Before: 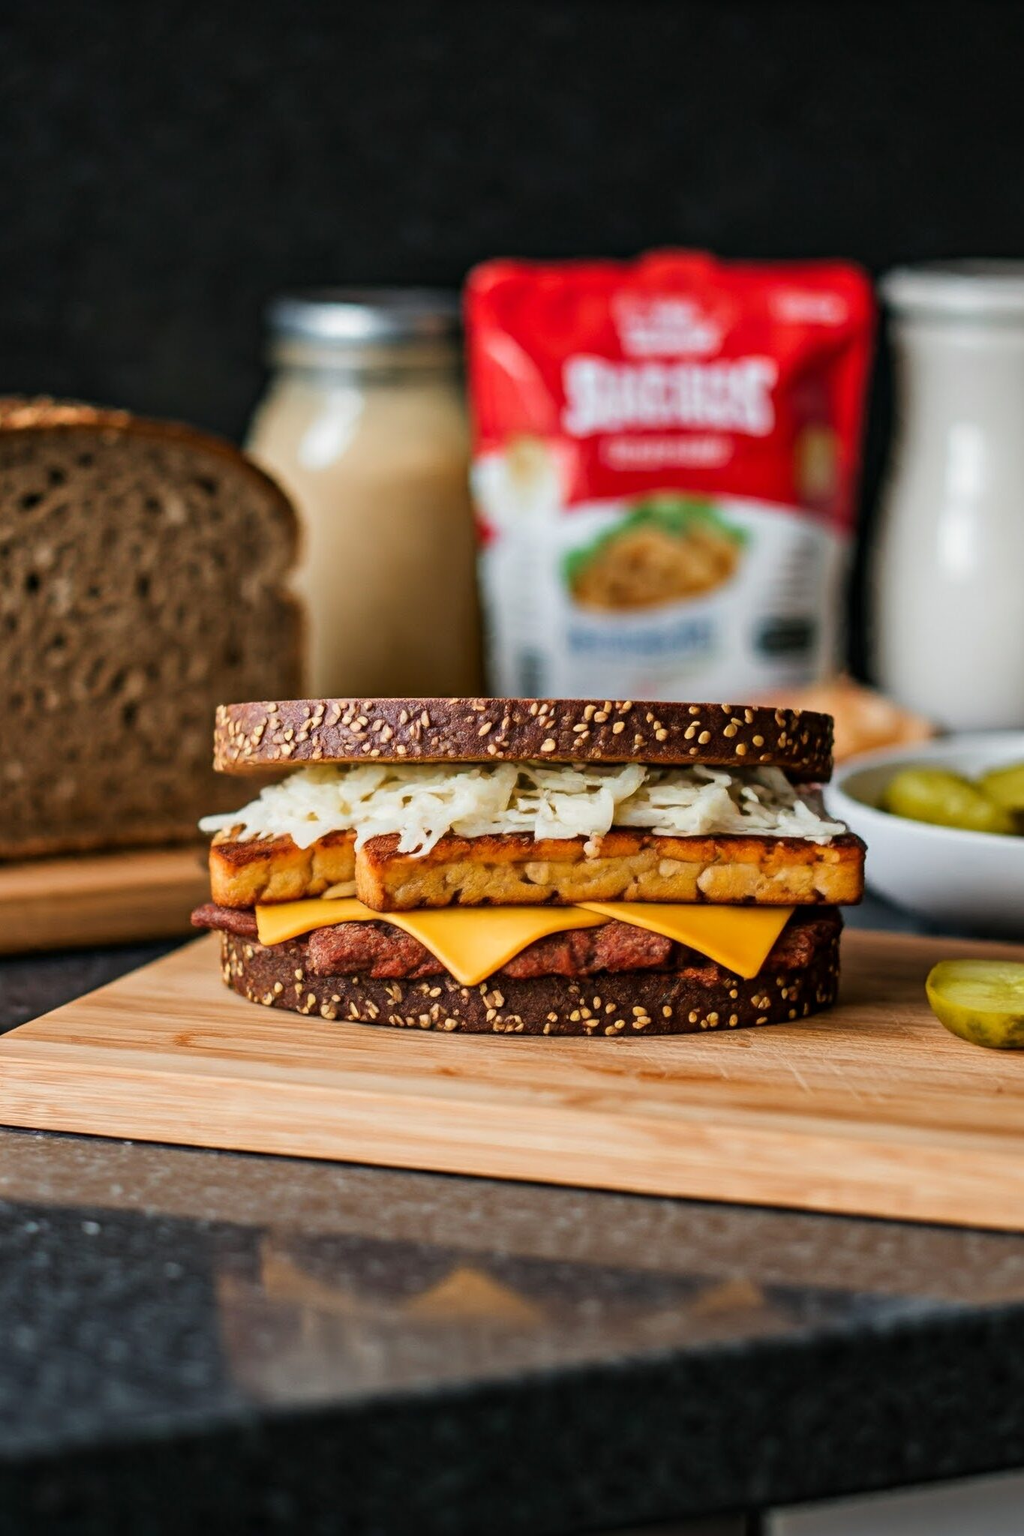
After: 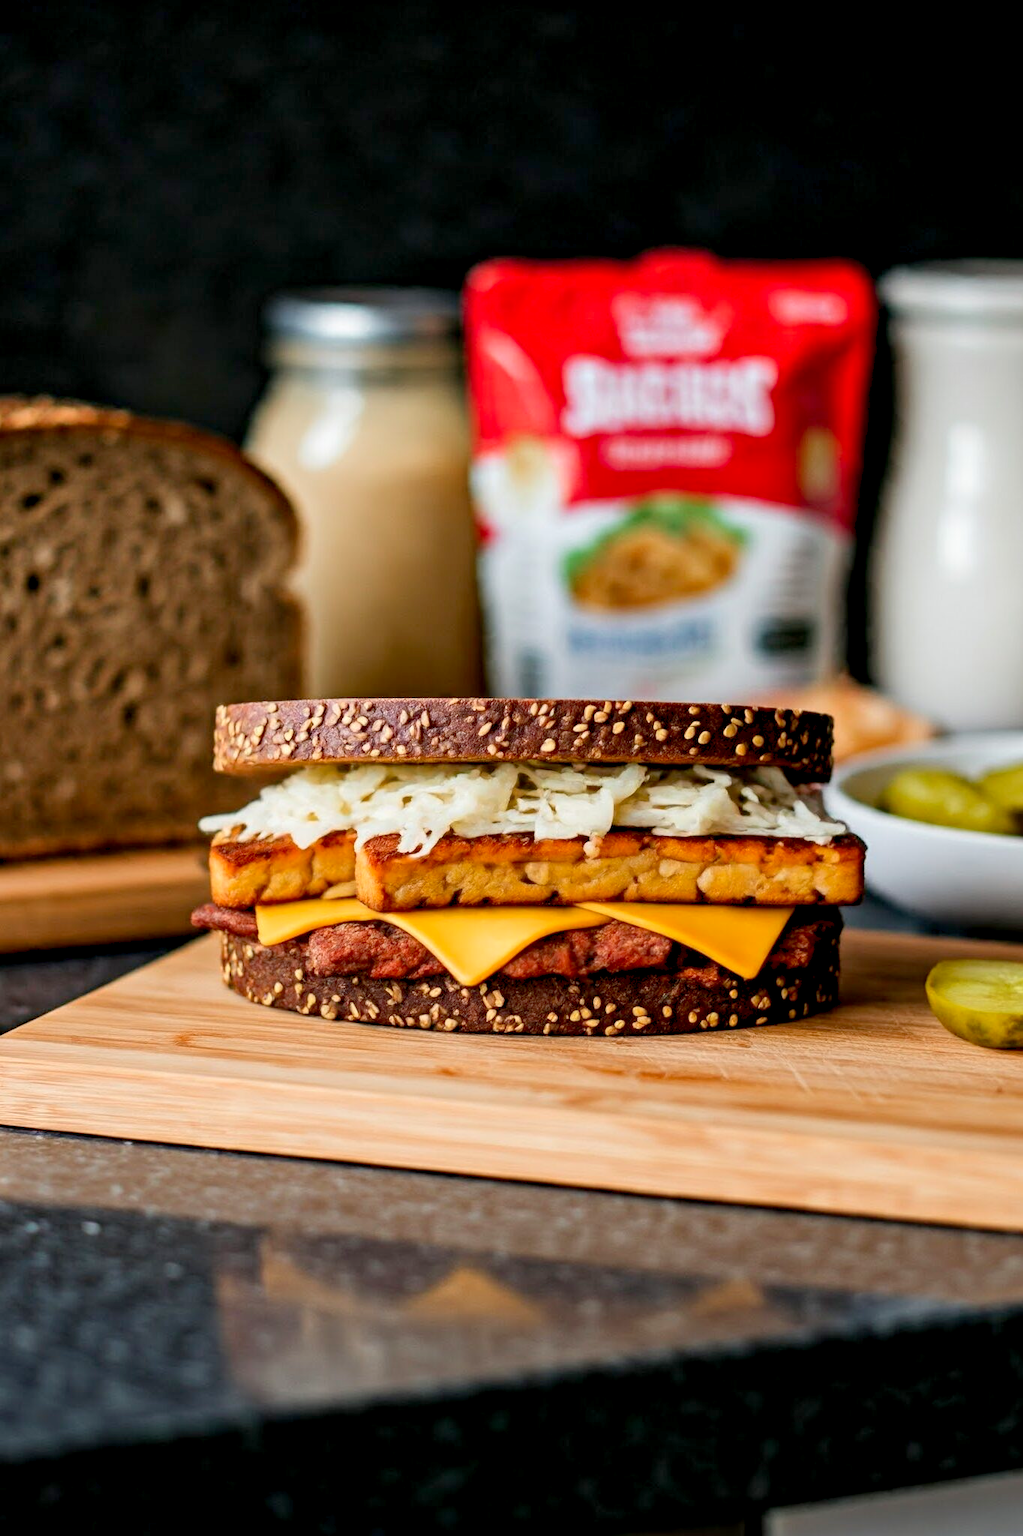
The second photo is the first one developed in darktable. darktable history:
exposure: black level correction 0.006, exposure -0.219 EV, compensate highlight preservation false
levels: levels [0, 0.435, 0.917]
